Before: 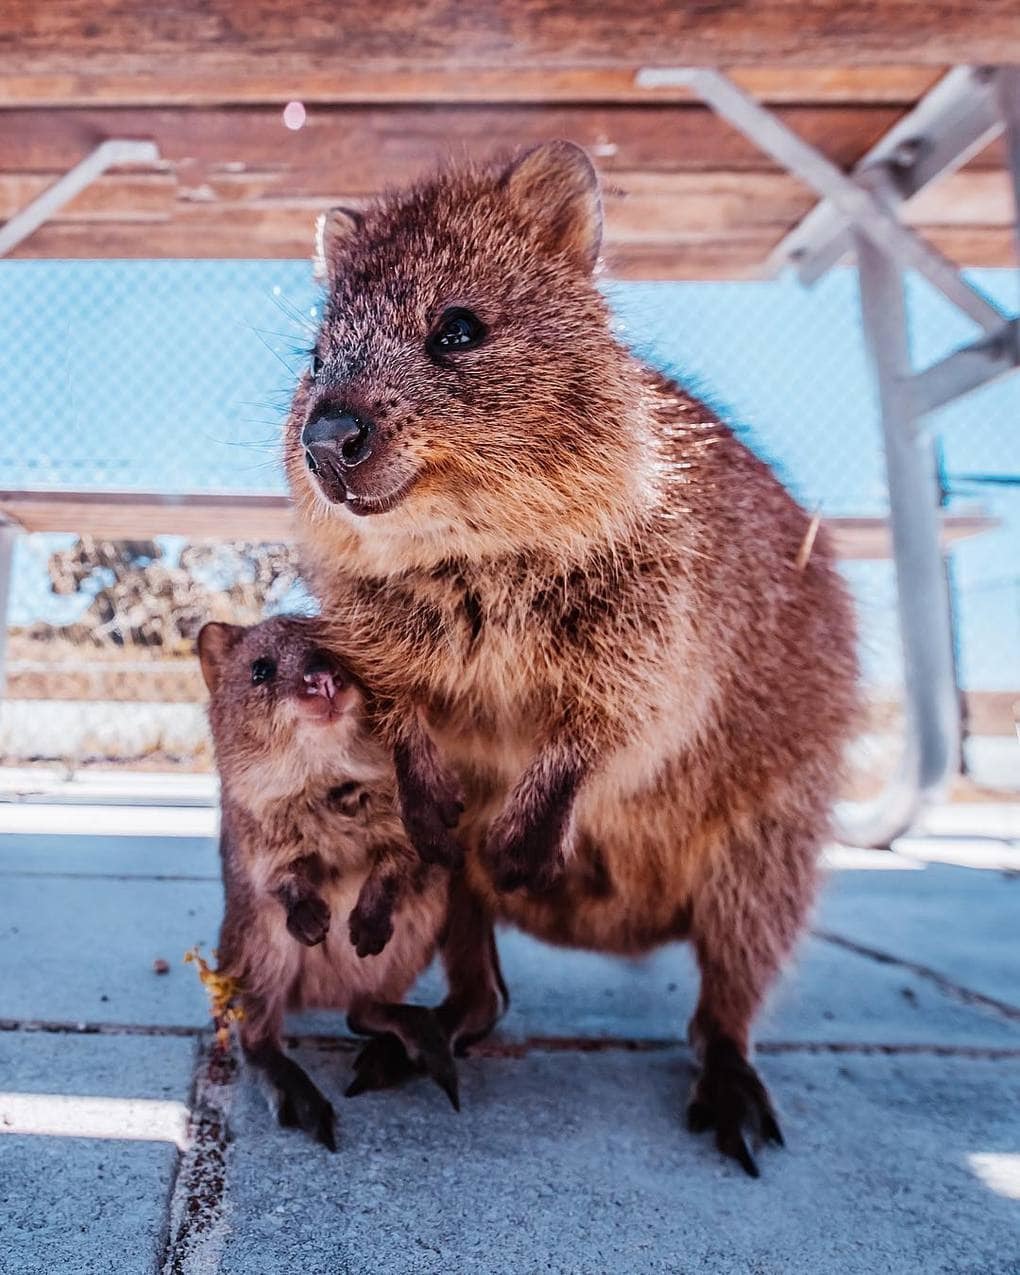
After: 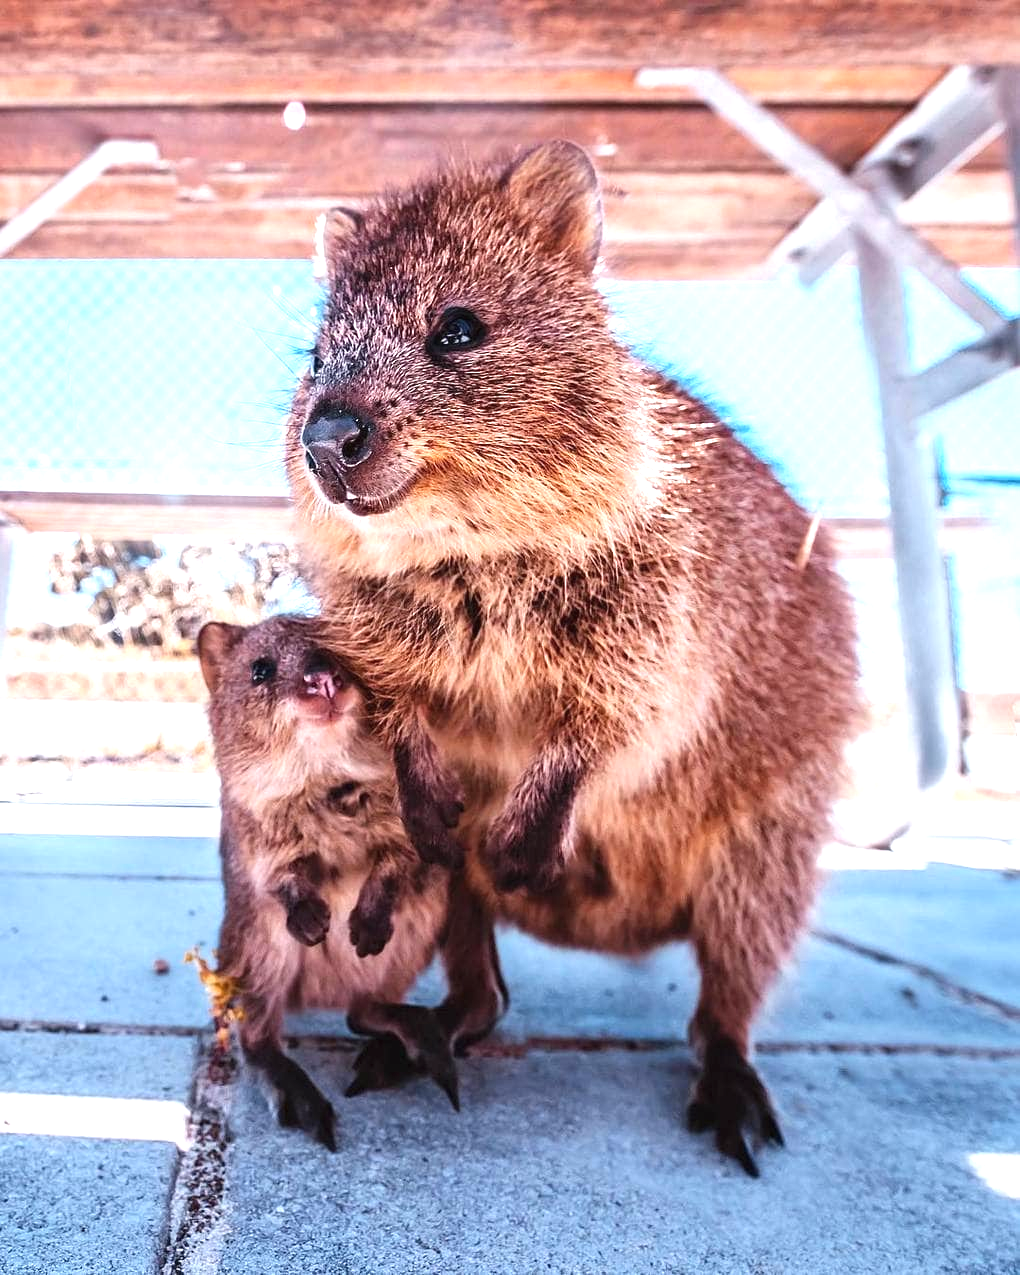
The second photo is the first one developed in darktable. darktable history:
exposure: black level correction -0.001, exposure 0.909 EV, compensate exposure bias true, compensate highlight preservation false
